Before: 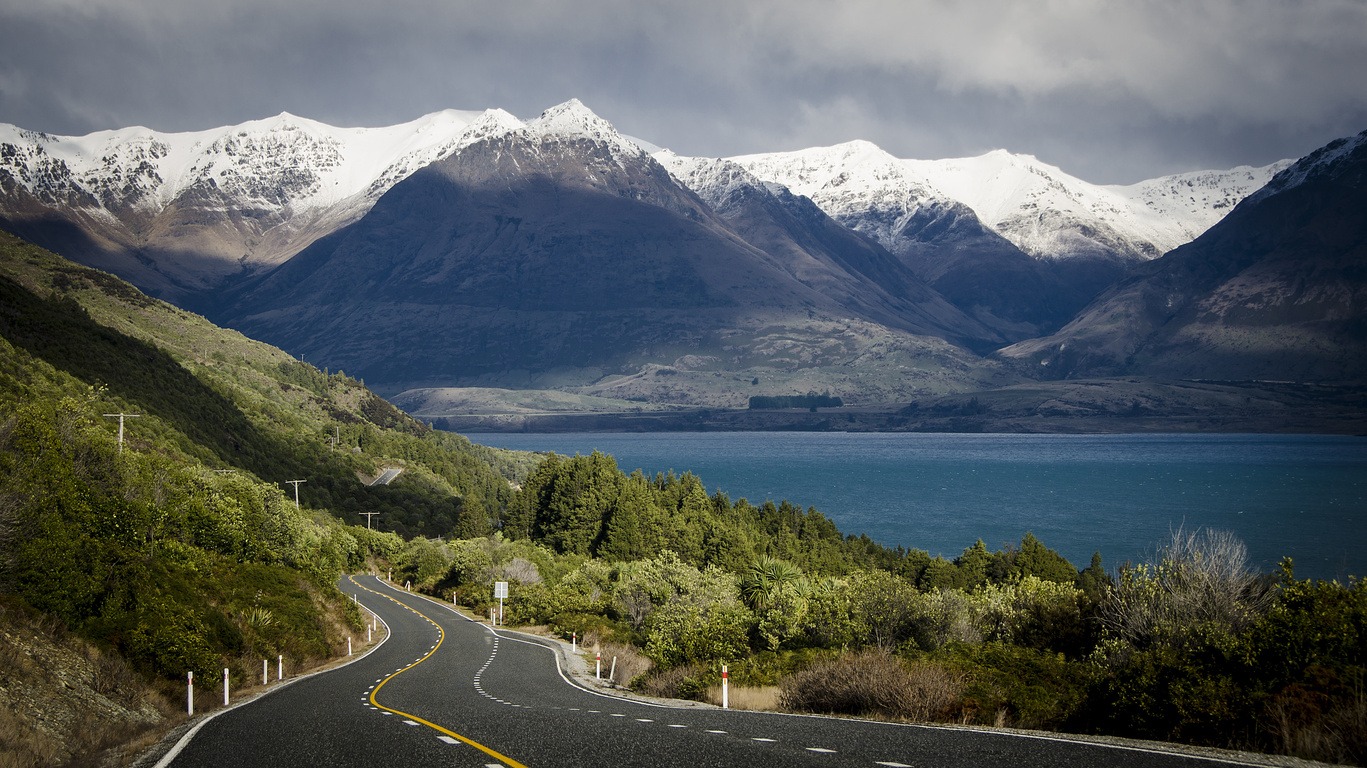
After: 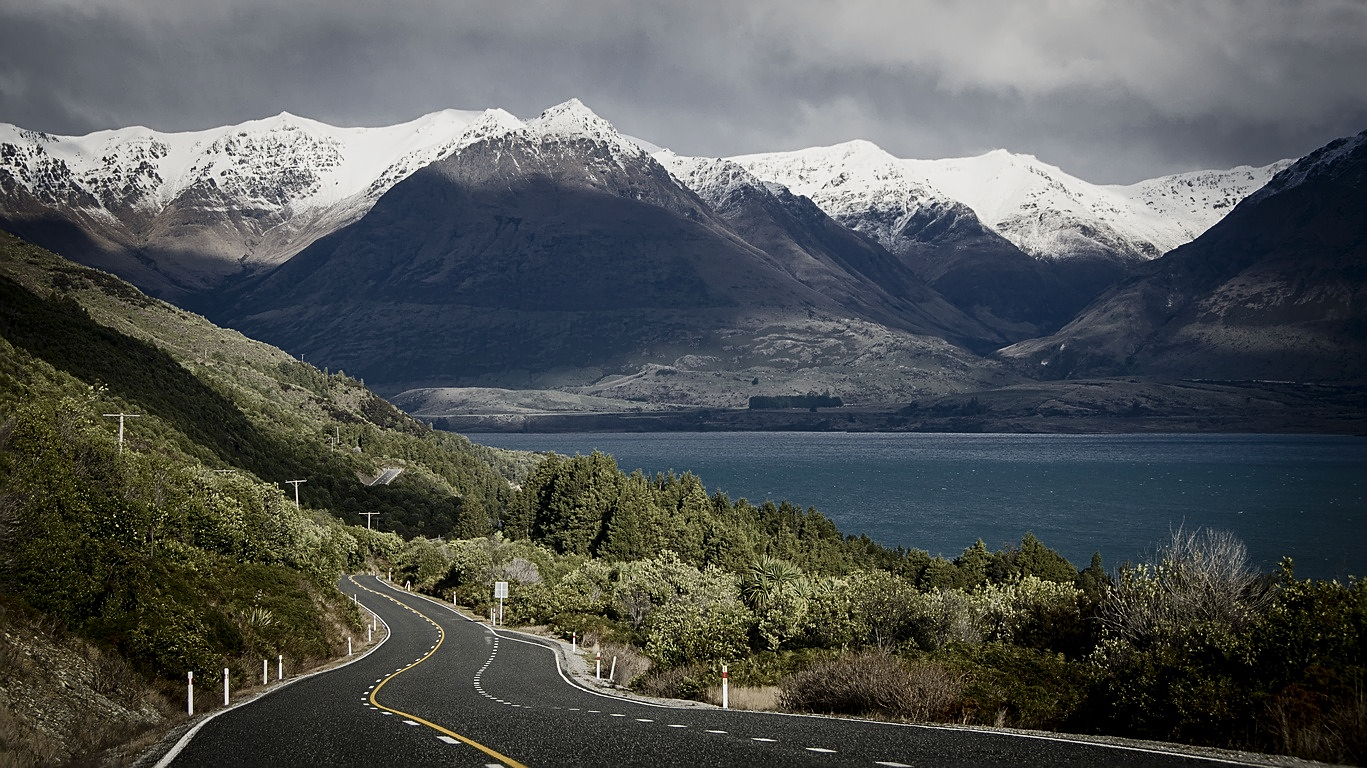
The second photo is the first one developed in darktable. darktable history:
contrast brightness saturation: contrast 0.254, saturation -0.323
sharpen: on, module defaults
tone equalizer: -8 EV 0.268 EV, -7 EV 0.433 EV, -6 EV 0.413 EV, -5 EV 0.286 EV, -3 EV -0.247 EV, -2 EV -0.389 EV, -1 EV -0.438 EV, +0 EV -0.276 EV, edges refinement/feathering 500, mask exposure compensation -1.57 EV, preserve details no
